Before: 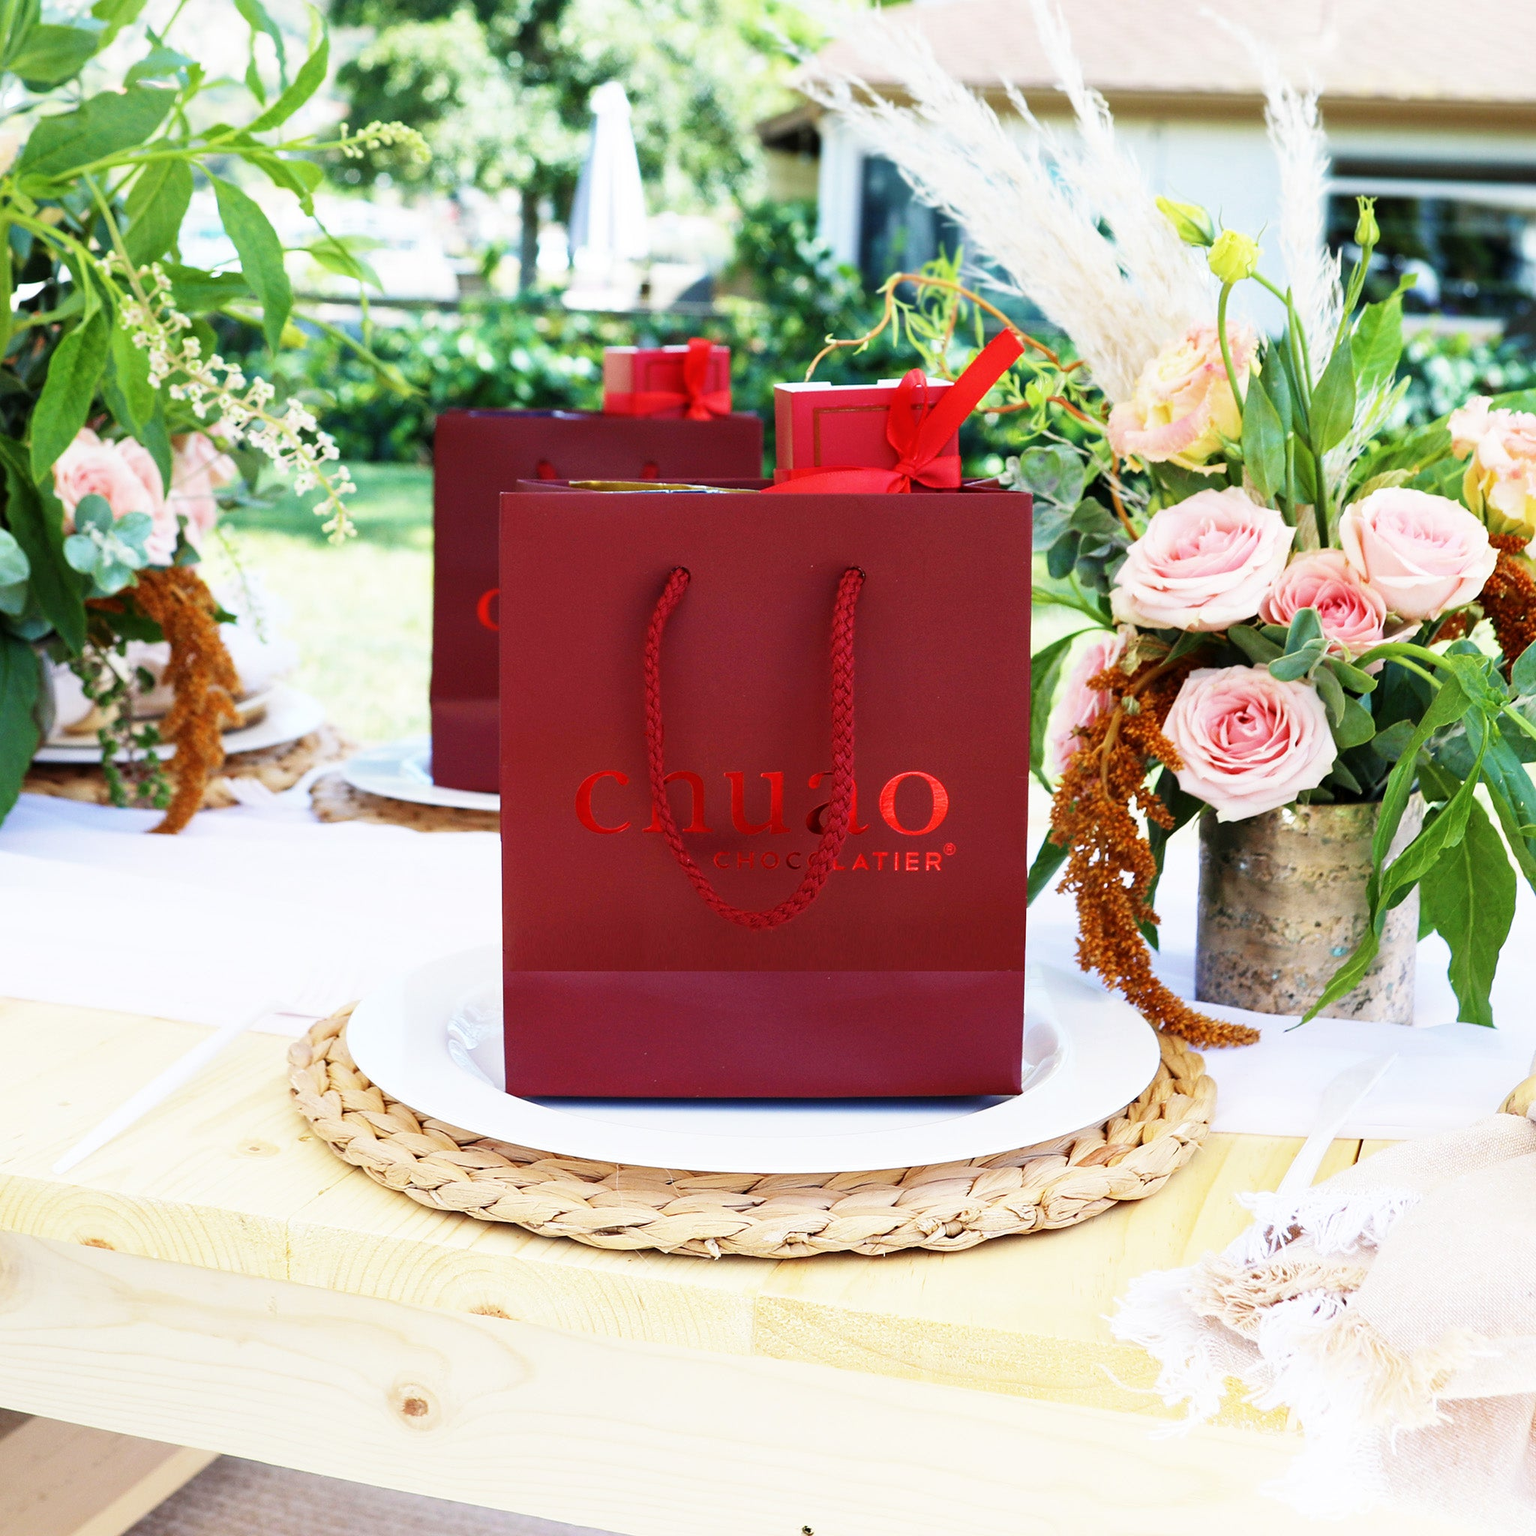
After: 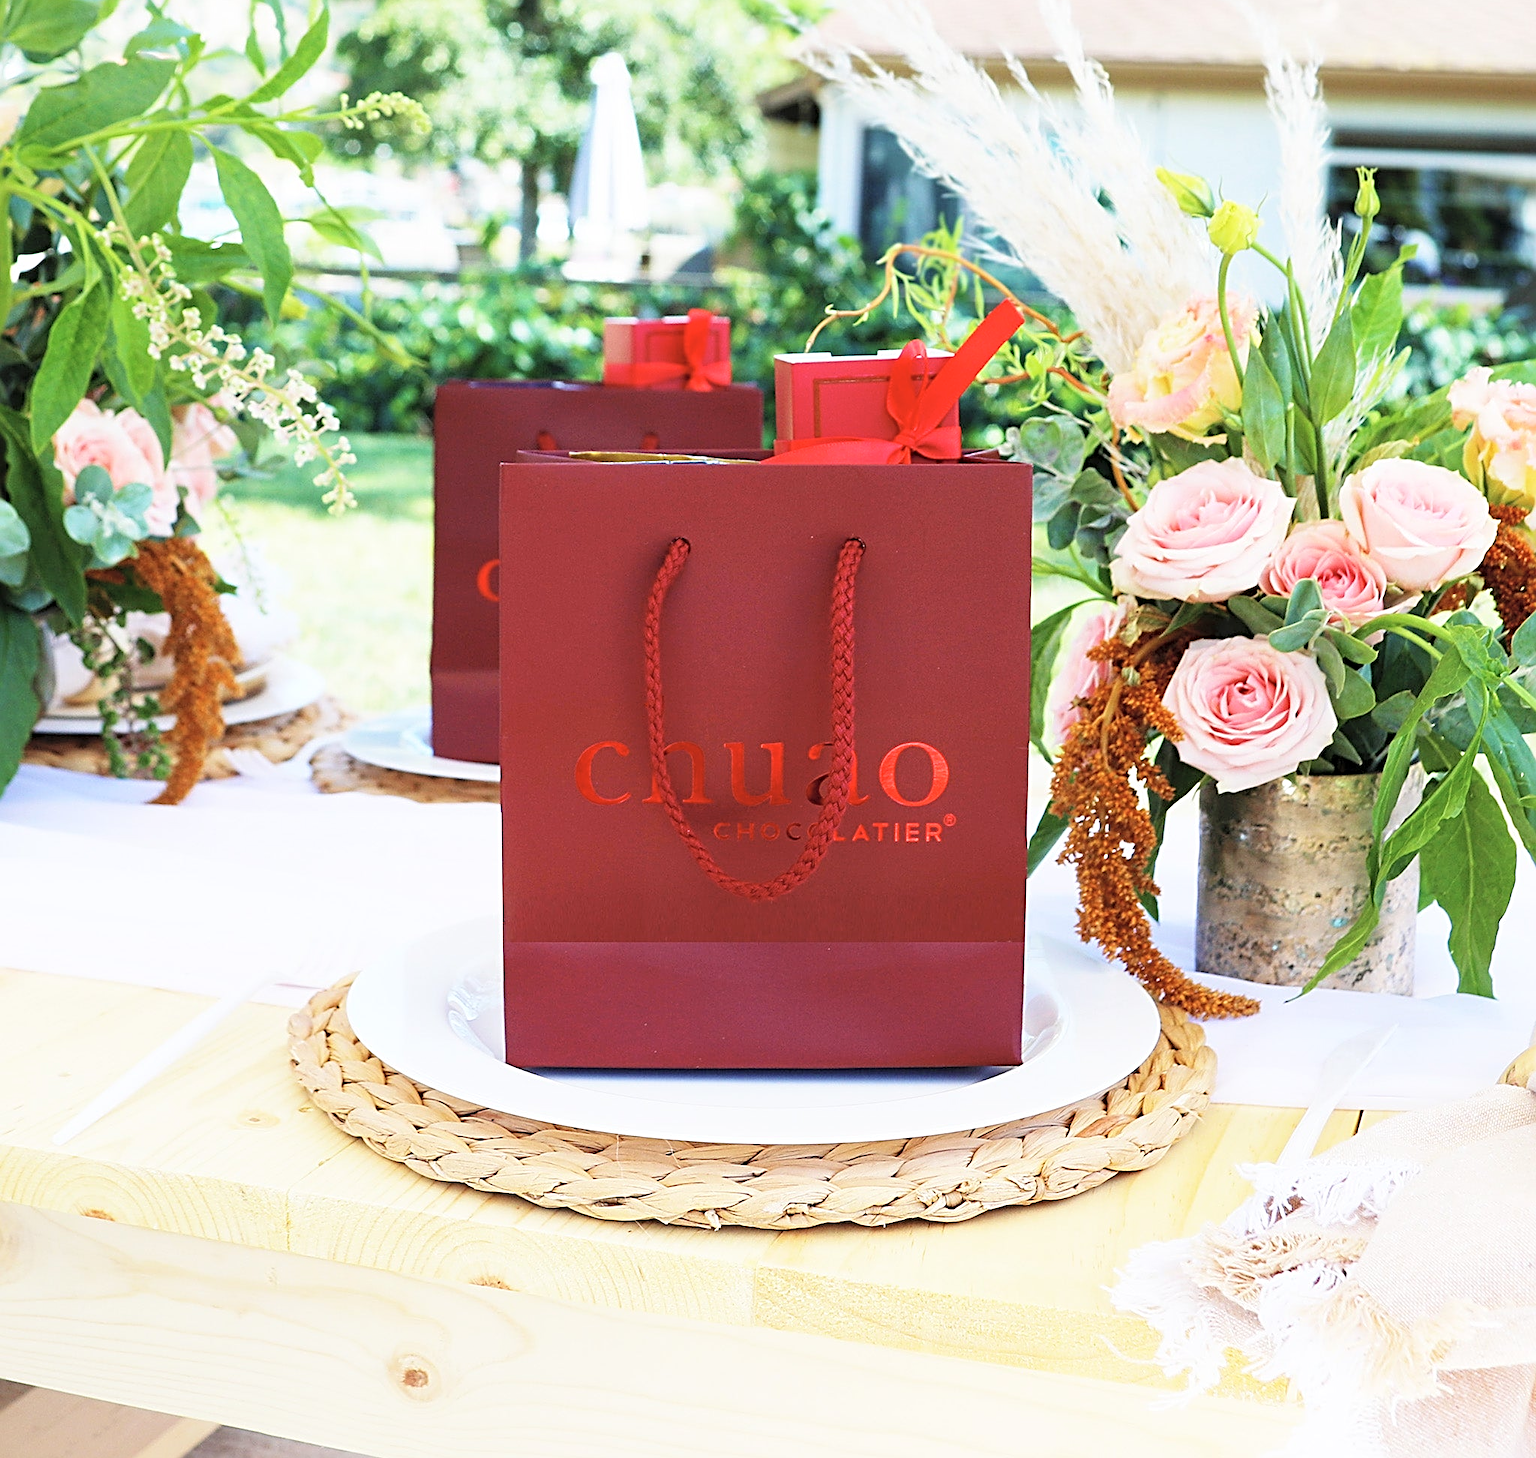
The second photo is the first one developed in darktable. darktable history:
contrast brightness saturation: brightness 0.143
sharpen: radius 2.814, amount 0.713
crop and rotate: top 1.91%, bottom 3.081%
